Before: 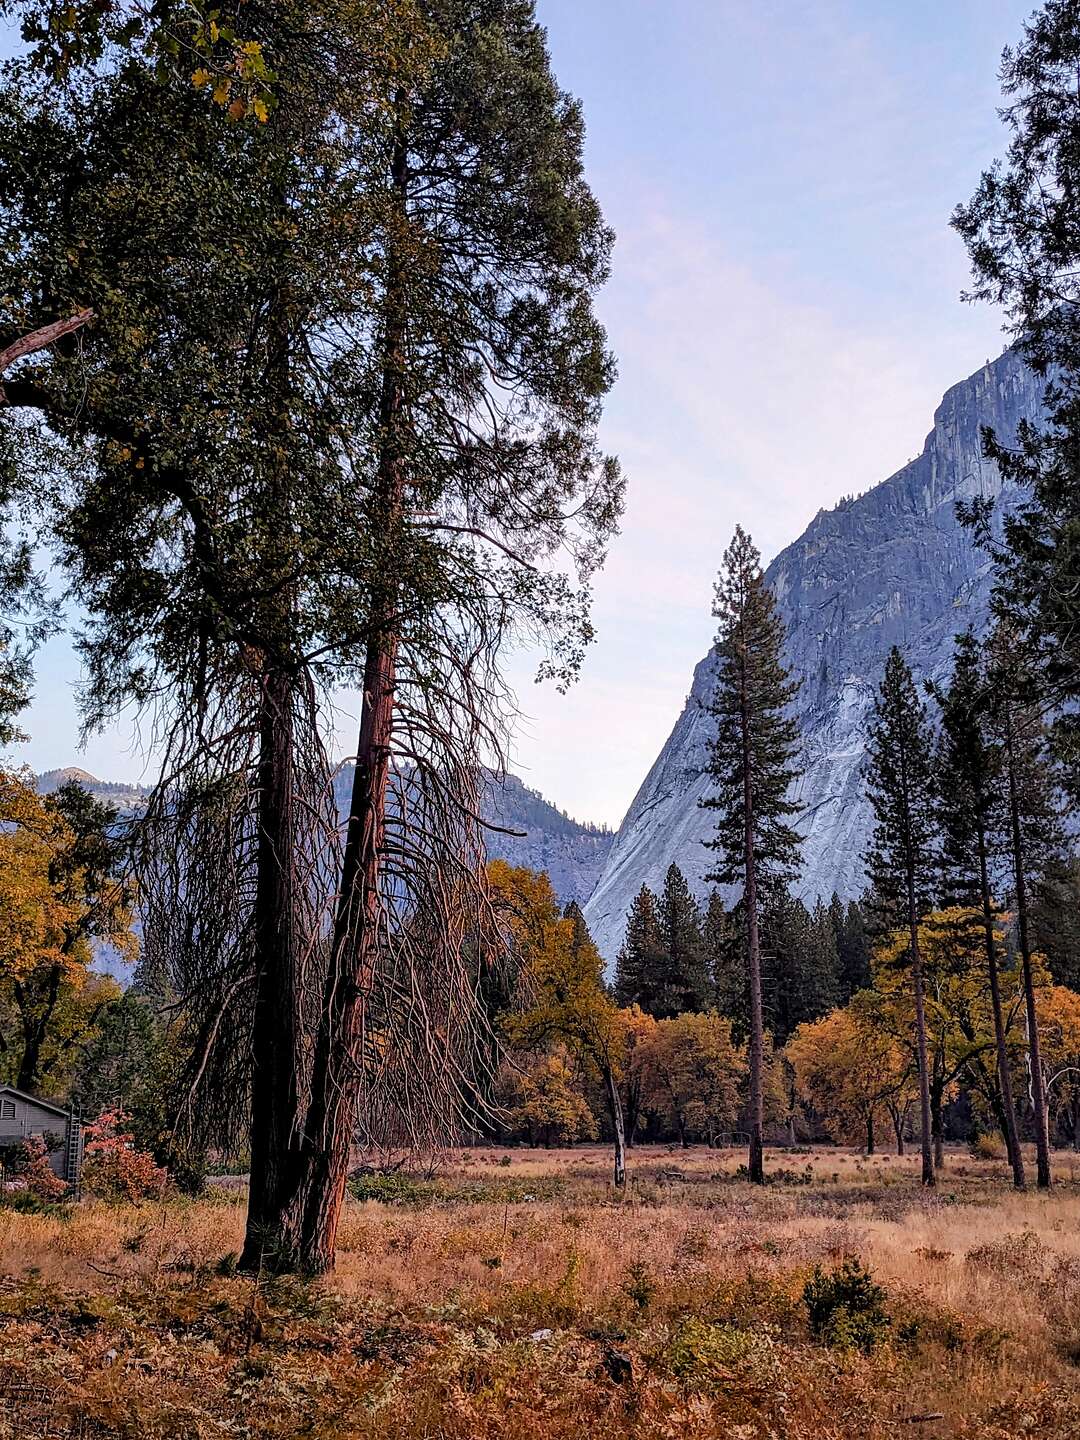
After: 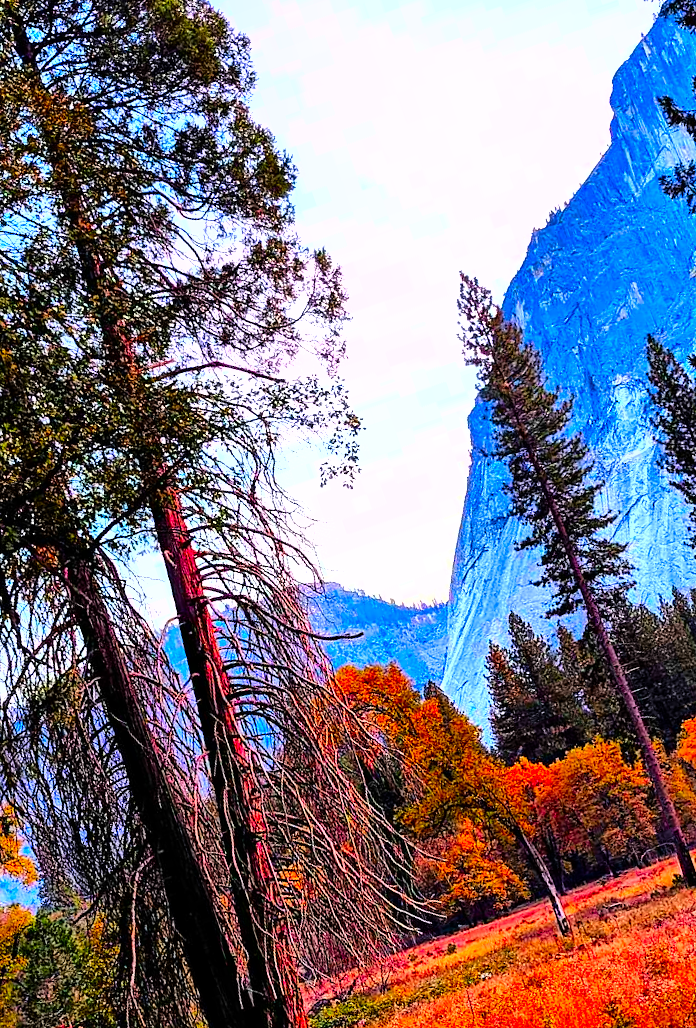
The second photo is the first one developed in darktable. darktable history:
color correction: highlights b* 0.025, saturation 2.95
shadows and highlights: low approximation 0.01, soften with gaussian
crop and rotate: angle 19.27°, left 6.782%, right 3.975%, bottom 1.124%
tone equalizer: -8 EV -1.1 EV, -7 EV -1 EV, -6 EV -0.876 EV, -5 EV -0.586 EV, -3 EV 0.584 EV, -2 EV 0.84 EV, -1 EV 0.99 EV, +0 EV 1.08 EV, mask exposure compensation -0.507 EV
